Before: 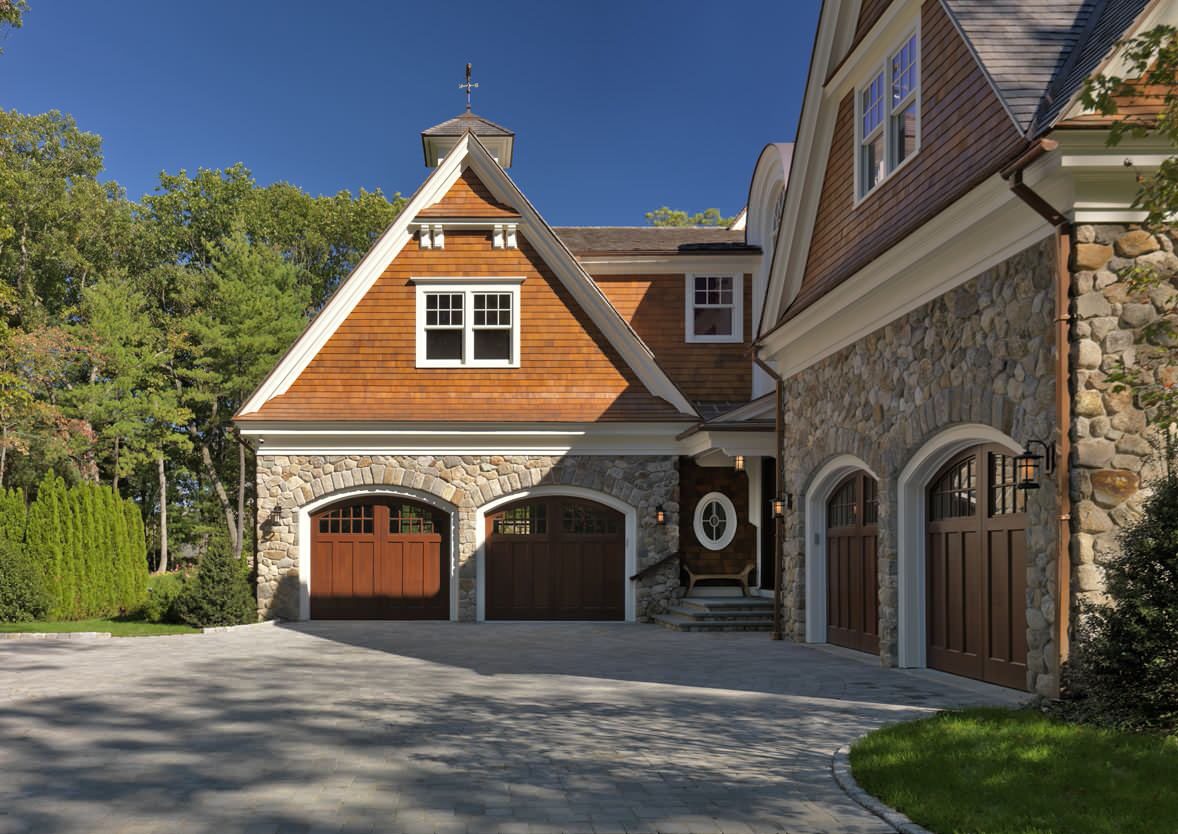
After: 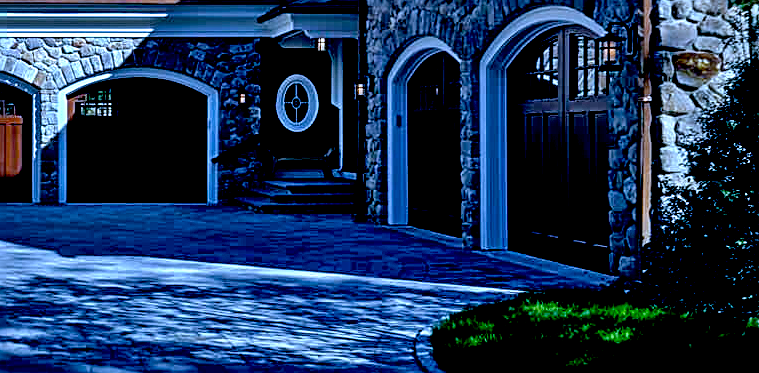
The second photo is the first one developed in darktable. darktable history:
crop and rotate: left 35.509%, top 50.238%, bottom 4.934%
exposure: black level correction 0.056, compensate highlight preservation false
white balance: red 0.766, blue 1.537
local contrast: highlights 80%, shadows 57%, detail 175%, midtone range 0.602
sharpen: radius 2.531, amount 0.628
